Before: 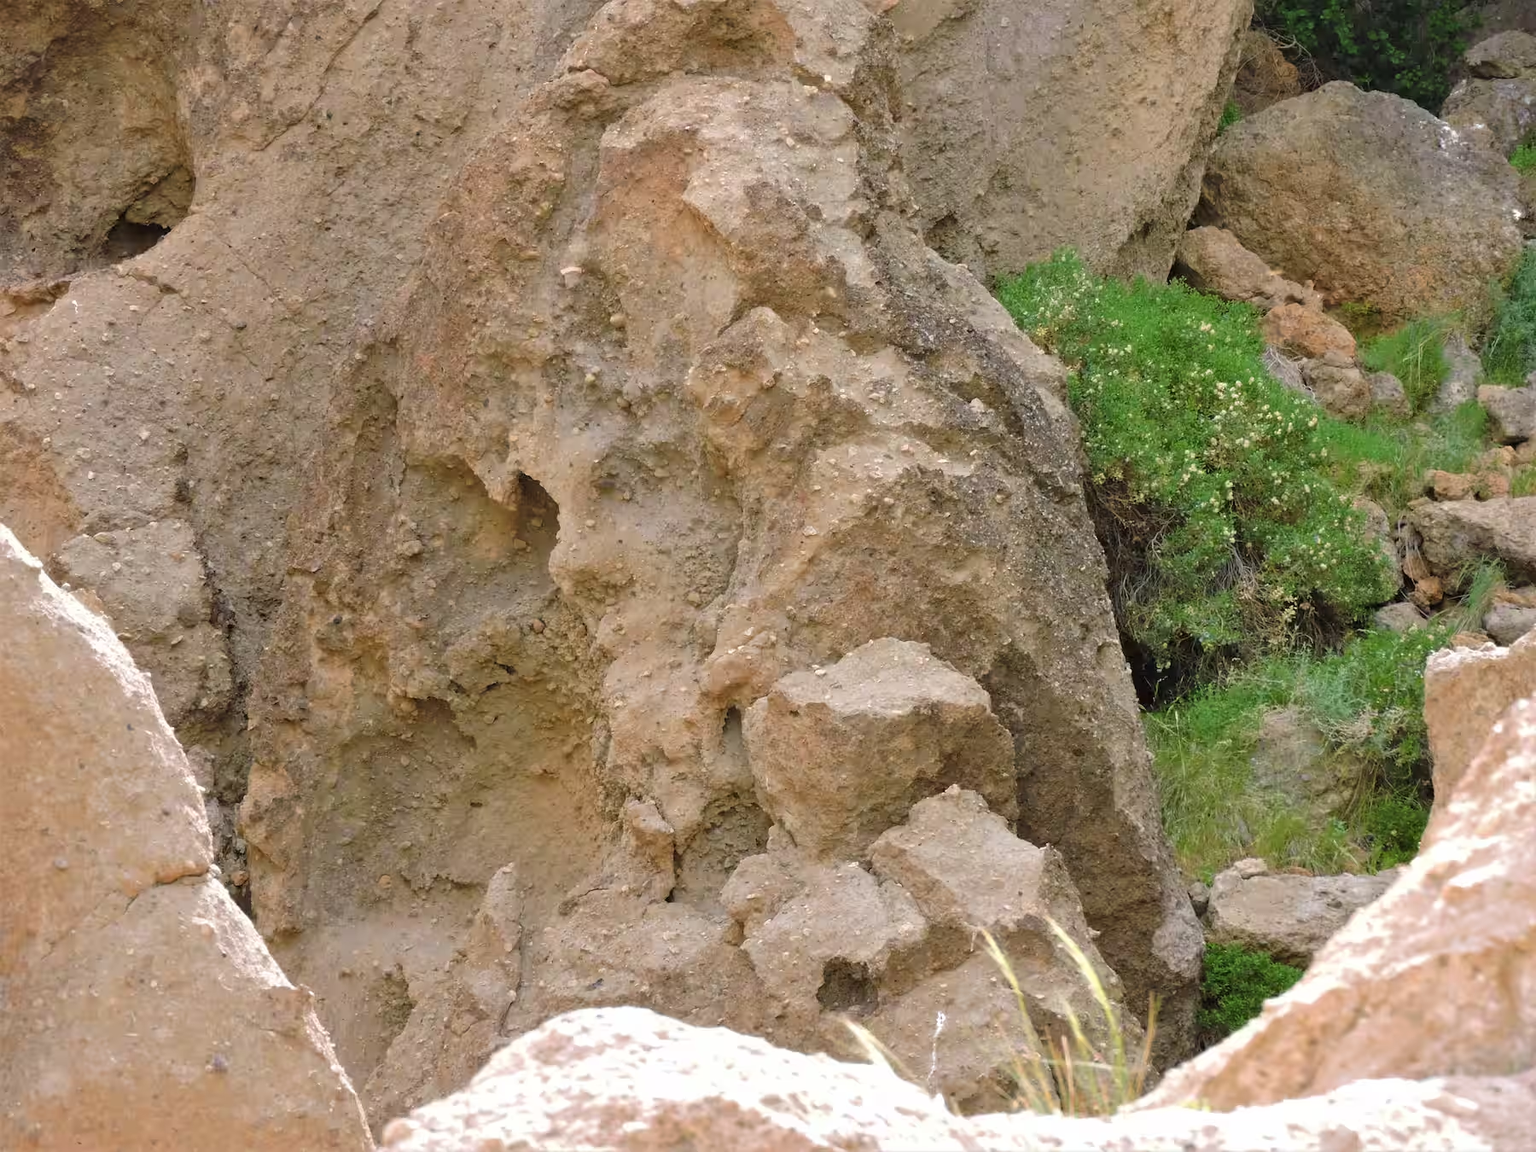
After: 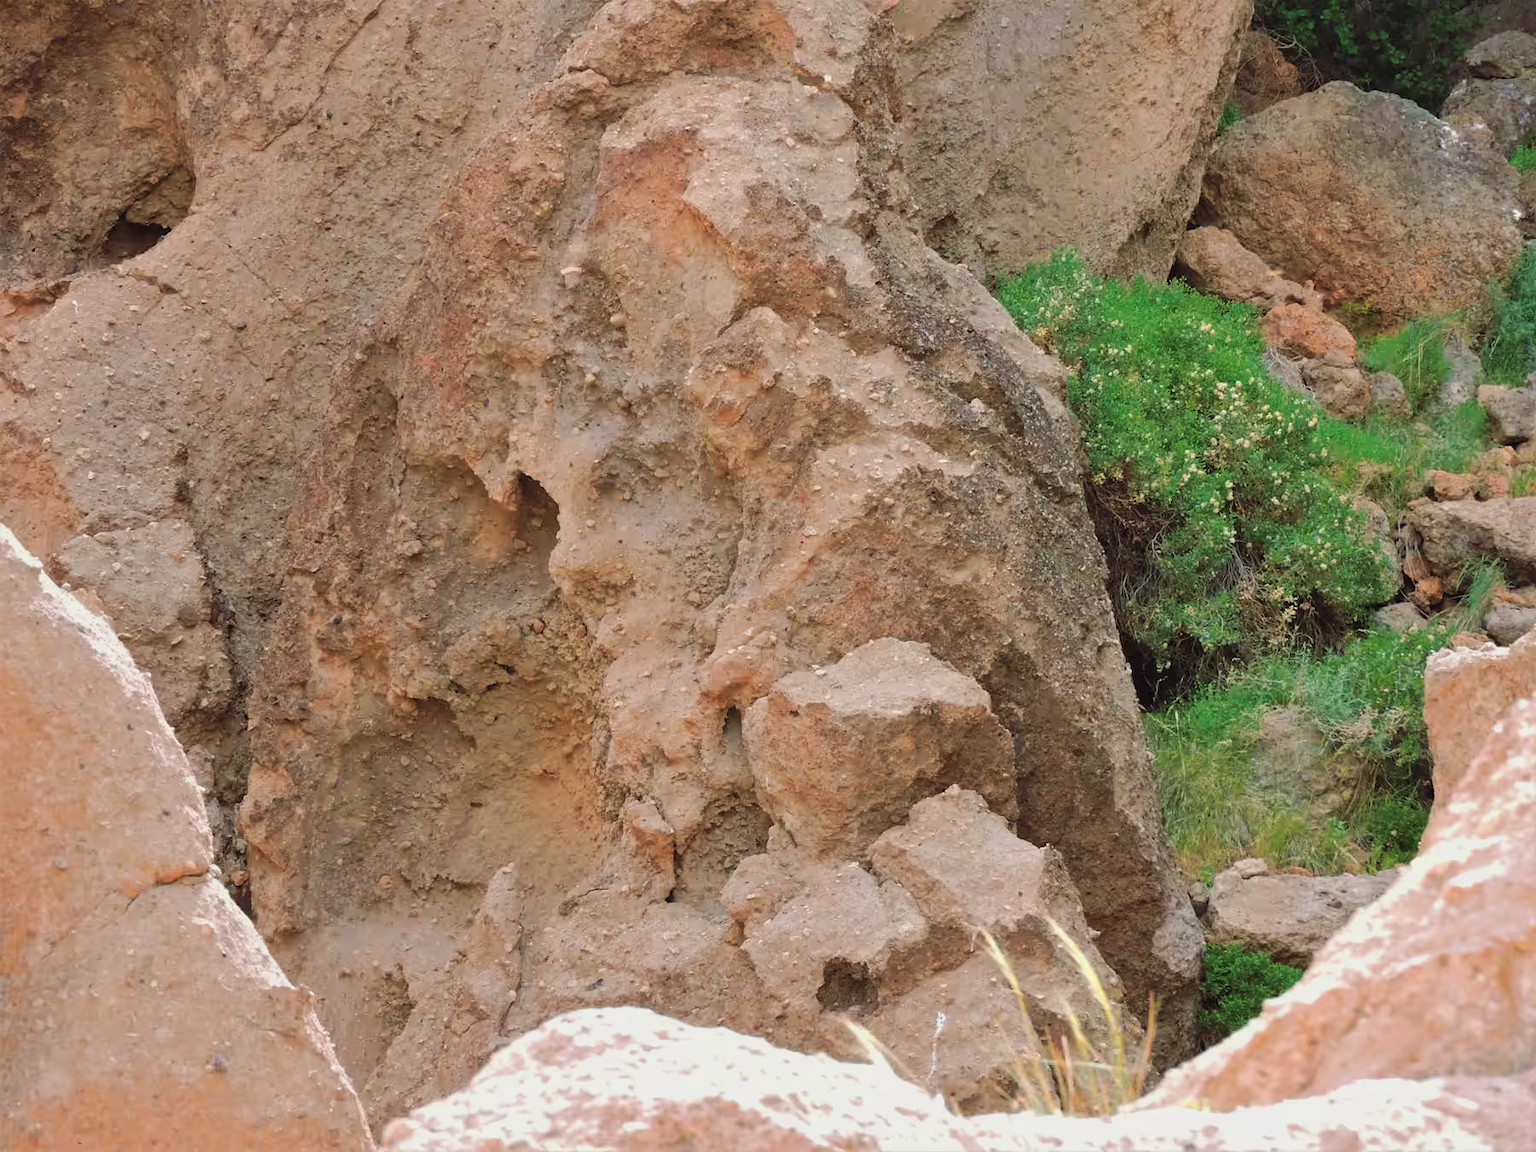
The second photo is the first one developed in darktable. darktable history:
tone curve: curves: ch0 [(0, 0) (0.003, 0.003) (0.011, 0.011) (0.025, 0.024) (0.044, 0.043) (0.069, 0.067) (0.1, 0.097) (0.136, 0.132) (0.177, 0.172) (0.224, 0.218) (0.277, 0.269) (0.335, 0.325) (0.399, 0.387) (0.468, 0.454) (0.543, 0.544) (0.623, 0.624) (0.709, 0.71) (0.801, 0.801) (0.898, 0.898) (1, 1)], preserve colors none
color look up table: target L [96.06, 96.24, 93.26, 90.07, 83.22, 76.88, 79.54, 71.53, 72.38, 71.86, 56.77, 52.89, 17.51, 200, 83.18, 80.5, 72.02, 66.41, 65.77, 64.71, 61.67, 54.1, 48.09, 39.08, 28.67, 31.11, 33.62, 12.32, 2.522, 78.72, 63.34, 65.02, 55.56, 45.56, 58.98, 46.74, 29.99, 34.23, 27.01, 29.94, 12.38, 4.895, 76.85, 72.15, 69.49, 50.13, 50.1, 38.16, 20.45], target a [-7.072, -13.89, -7.955, -45.02, -60.89, -70.74, 13.83, -17.38, -60.21, -27.99, -42.27, -42, -16.06, 0, 16.32, 17.45, 35.87, 50.82, 50.61, 5.318, 37.25, 80.62, 73.94, 54.75, 9.402, 6.269, 57.04, 31.5, 5.211, 16.74, 29.29, 41.94, 68.04, 74.12, 25.37, 73.65, 52.59, 30.26, 52.96, 51.85, 41.48, 6.827, -34.88, -11.25, -34.64, -0.018, -20.41, -19.83, 2.264], target b [24.29, 92.34, 90.2, 36, 18.18, 71.29, 72.85, 18.19, 34.75, 66.86, 7.156, 27.28, 5.125, 0, 37.51, 76.28, 45.85, 20.45, 72.03, 19.66, 58.82, 67.18, 37.19, 33.4, 12.34, 31.08, 47.9, 17.42, 0.613, -2.401, -28.56, -8.695, -15.17, -34, 0.598, 0.318, -63.67, -23.11, -35.67, -1.408, -67.34, -24.81, -7.941, -17.87, -22.33, -47.19, -20.87, -5.476, -32.85], num patches 49
